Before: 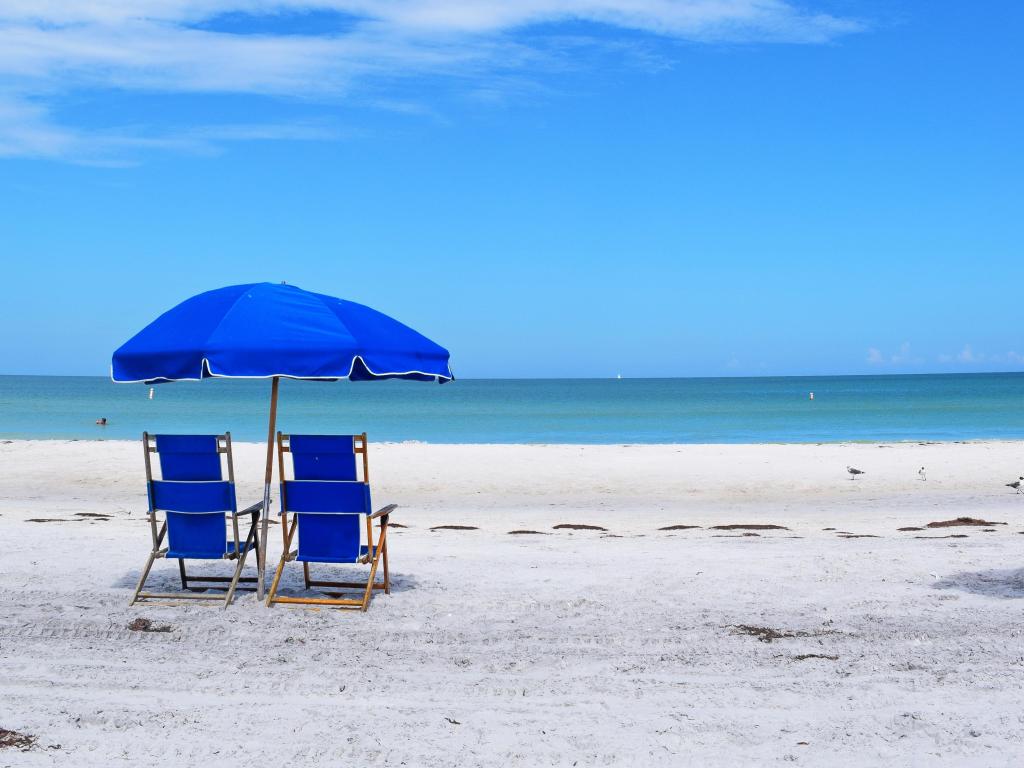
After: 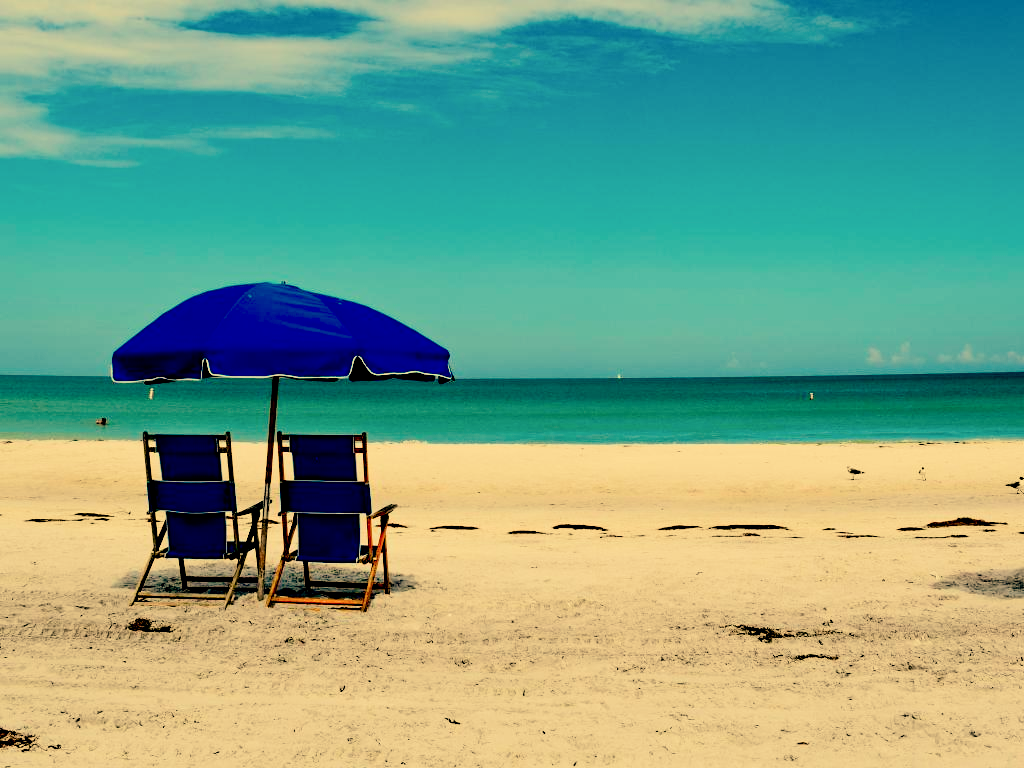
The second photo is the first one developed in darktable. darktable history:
exposure: black level correction 0.1, exposure -0.092 EV, compensate highlight preservation false
filmic rgb: black relative exposure -16 EV, white relative exposure 6.29 EV, hardness 5.1, contrast 1.35
color balance: mode lift, gamma, gain (sRGB), lift [1, 0.69, 1, 1], gamma [1, 1.482, 1, 1], gain [1, 1, 1, 0.802]
white balance: red 1.138, green 0.996, blue 0.812
